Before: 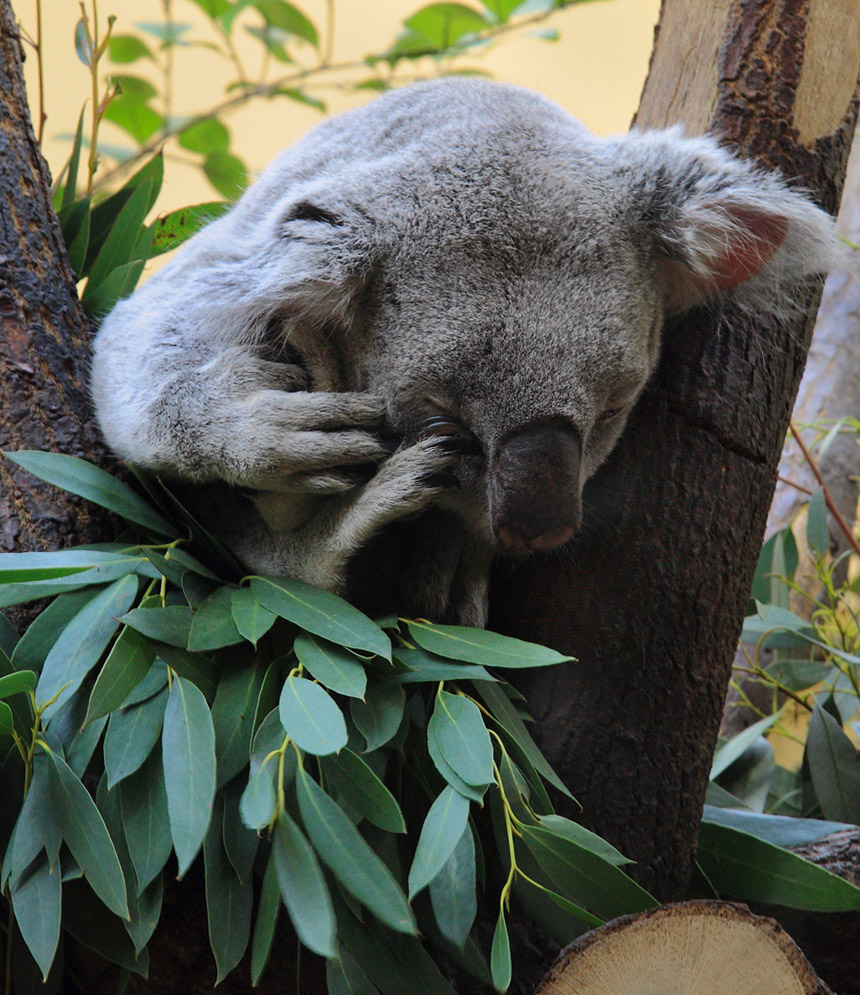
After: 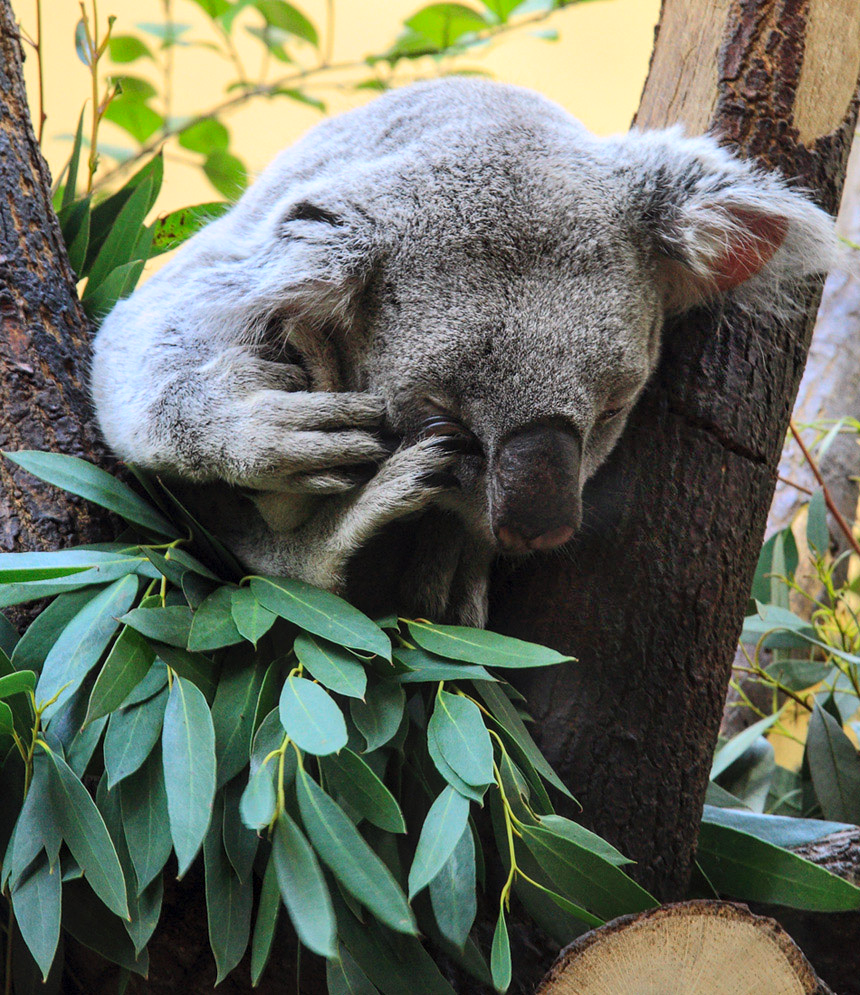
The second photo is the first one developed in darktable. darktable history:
local contrast: on, module defaults
contrast brightness saturation: contrast 0.195, brightness 0.166, saturation 0.218
